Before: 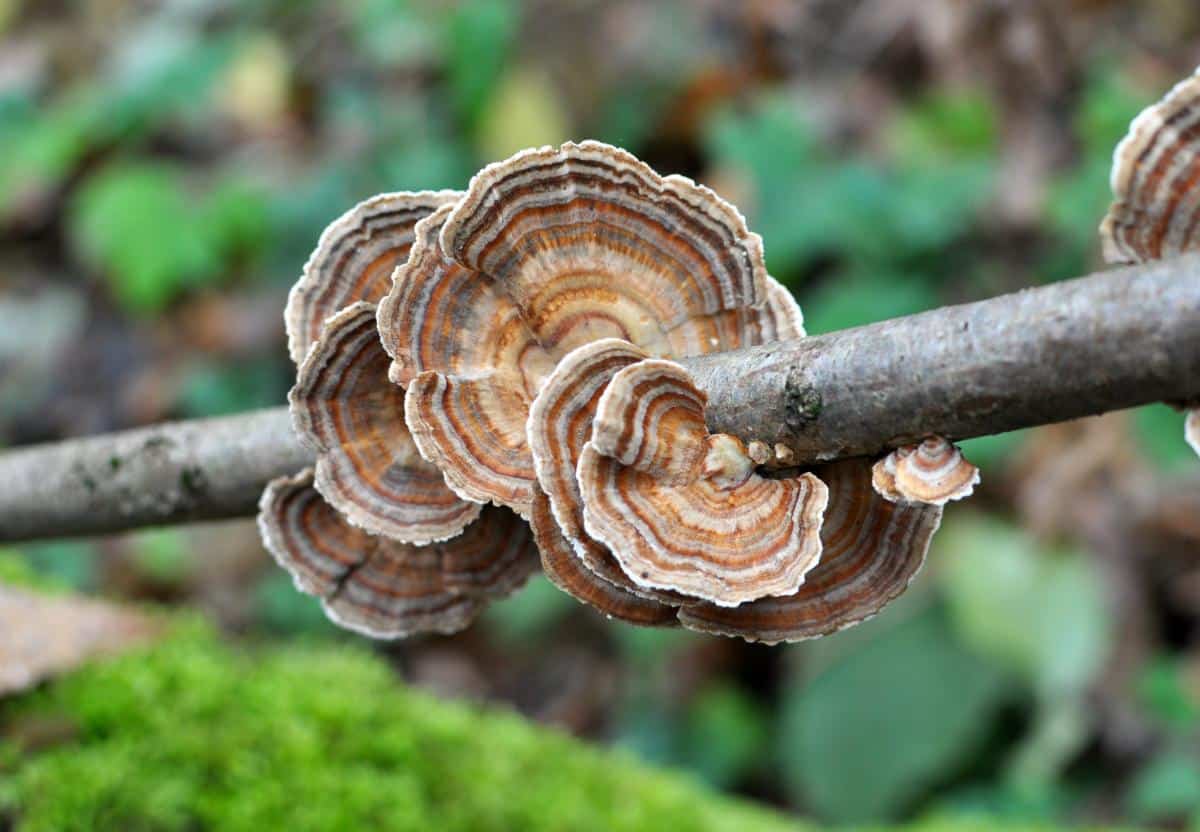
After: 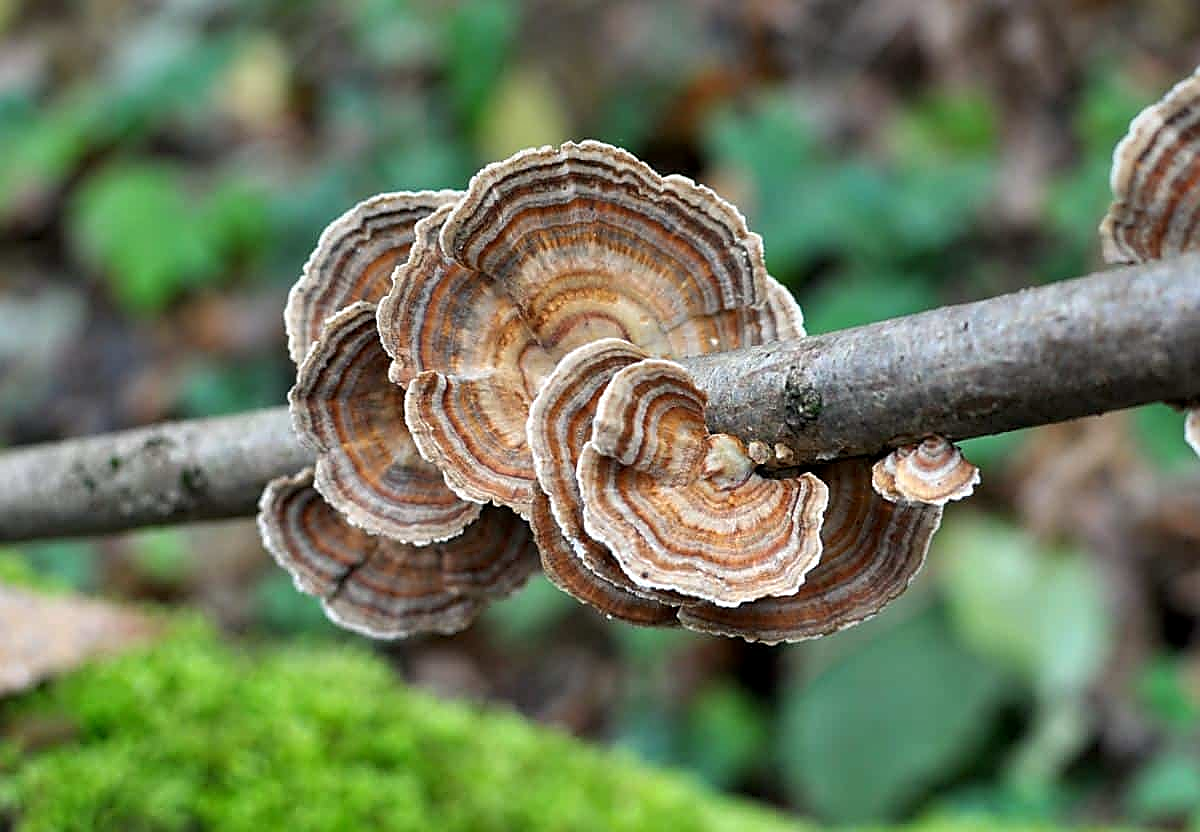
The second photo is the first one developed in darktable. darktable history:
exposure: exposure 0.2 EV, compensate highlight preservation false
tone equalizer: on, module defaults
local contrast: highlights 100%, shadows 100%, detail 120%, midtone range 0.2
sharpen: radius 1.4, amount 1.25, threshold 0.7
graduated density: on, module defaults
